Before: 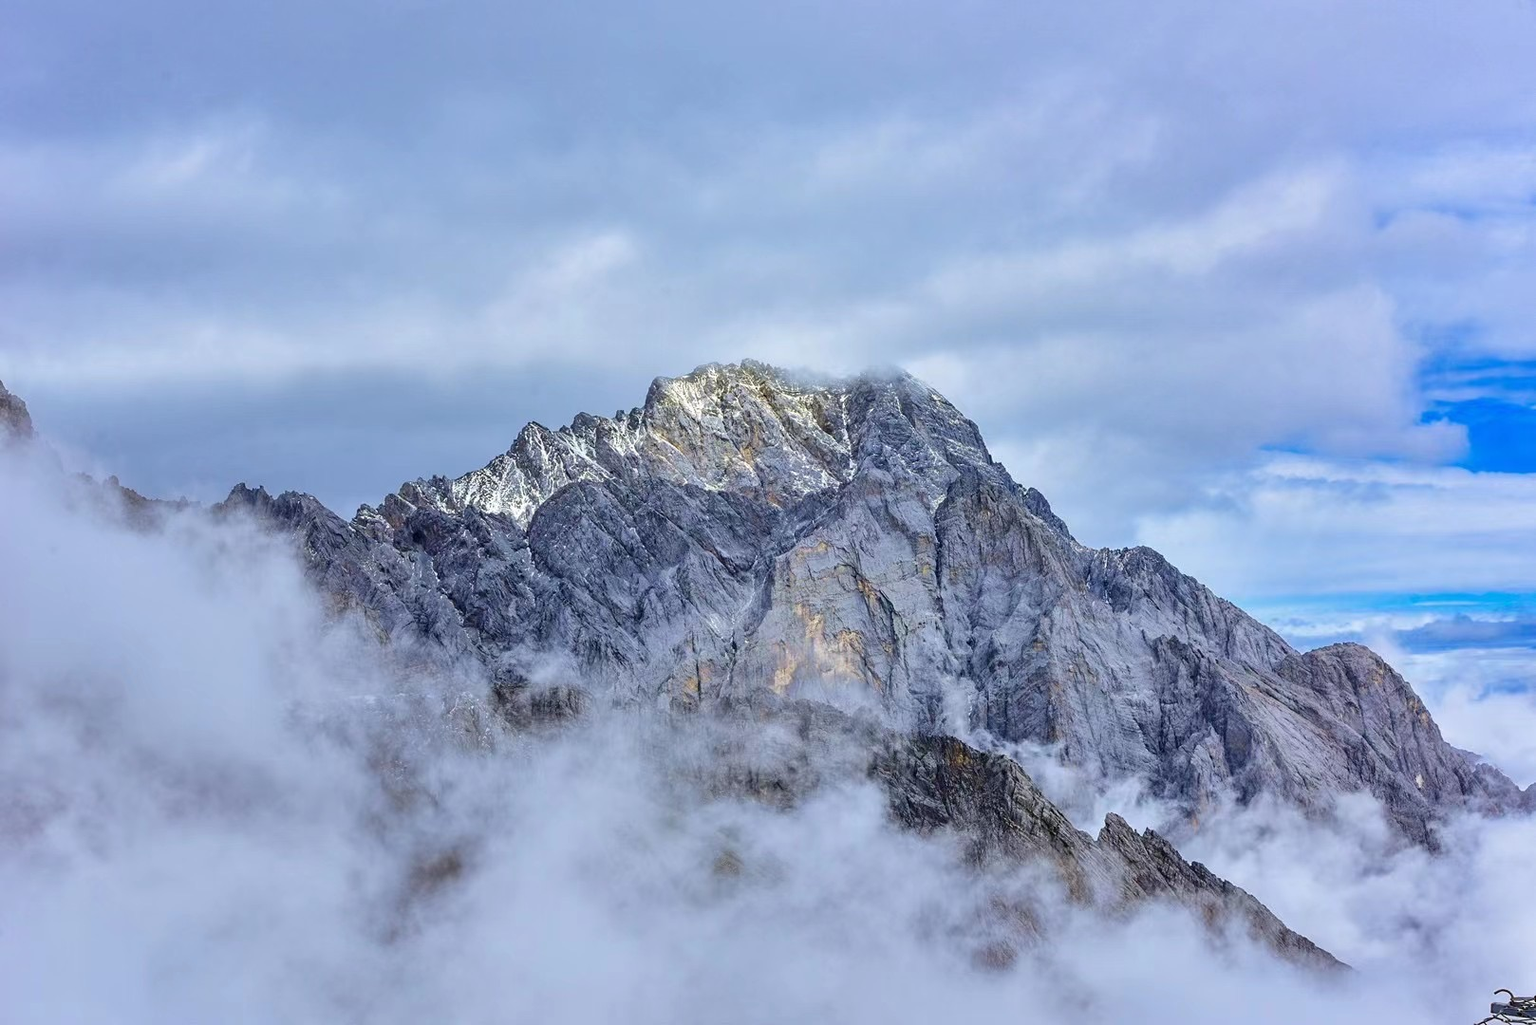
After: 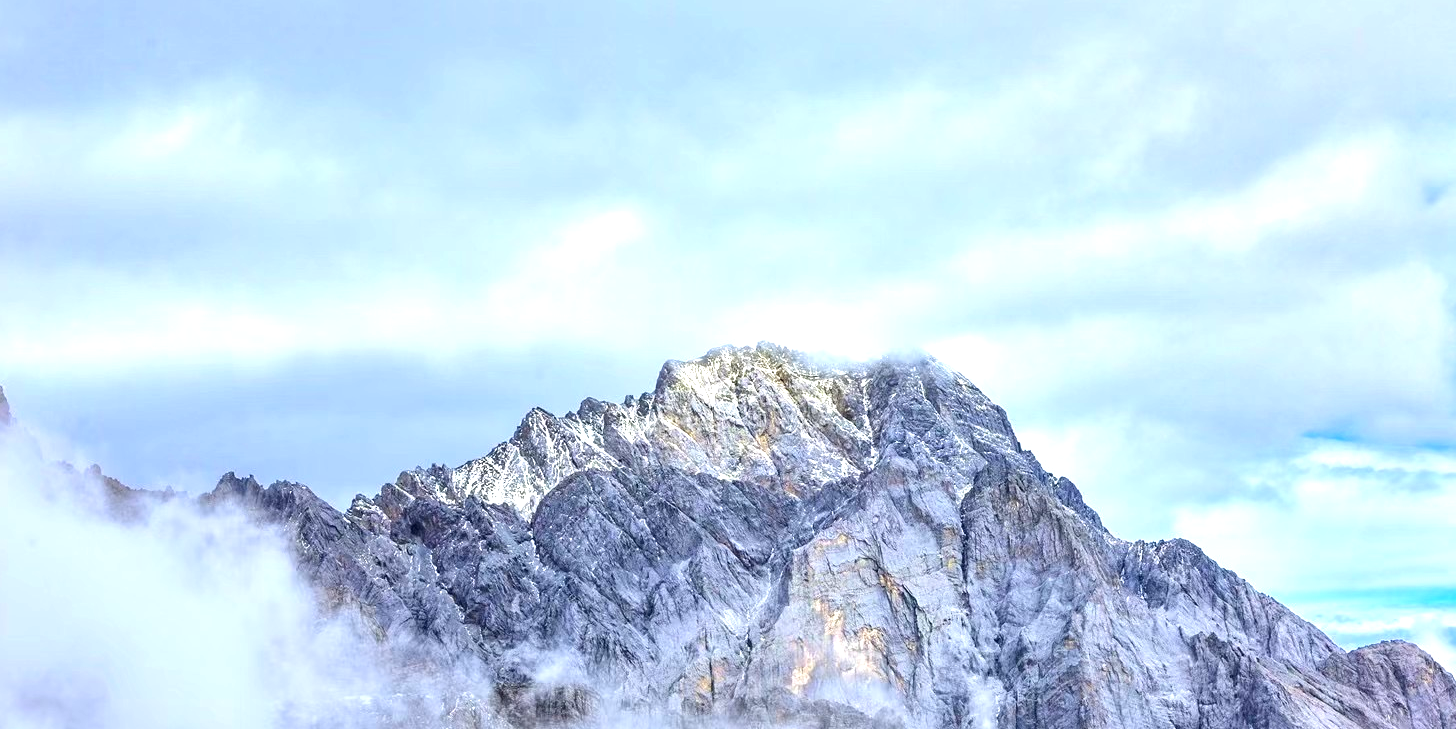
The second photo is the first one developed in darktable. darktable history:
crop: left 1.509%, top 3.452%, right 7.696%, bottom 28.452%
exposure: black level correction 0, exposure 1 EV, compensate exposure bias true, compensate highlight preservation false
